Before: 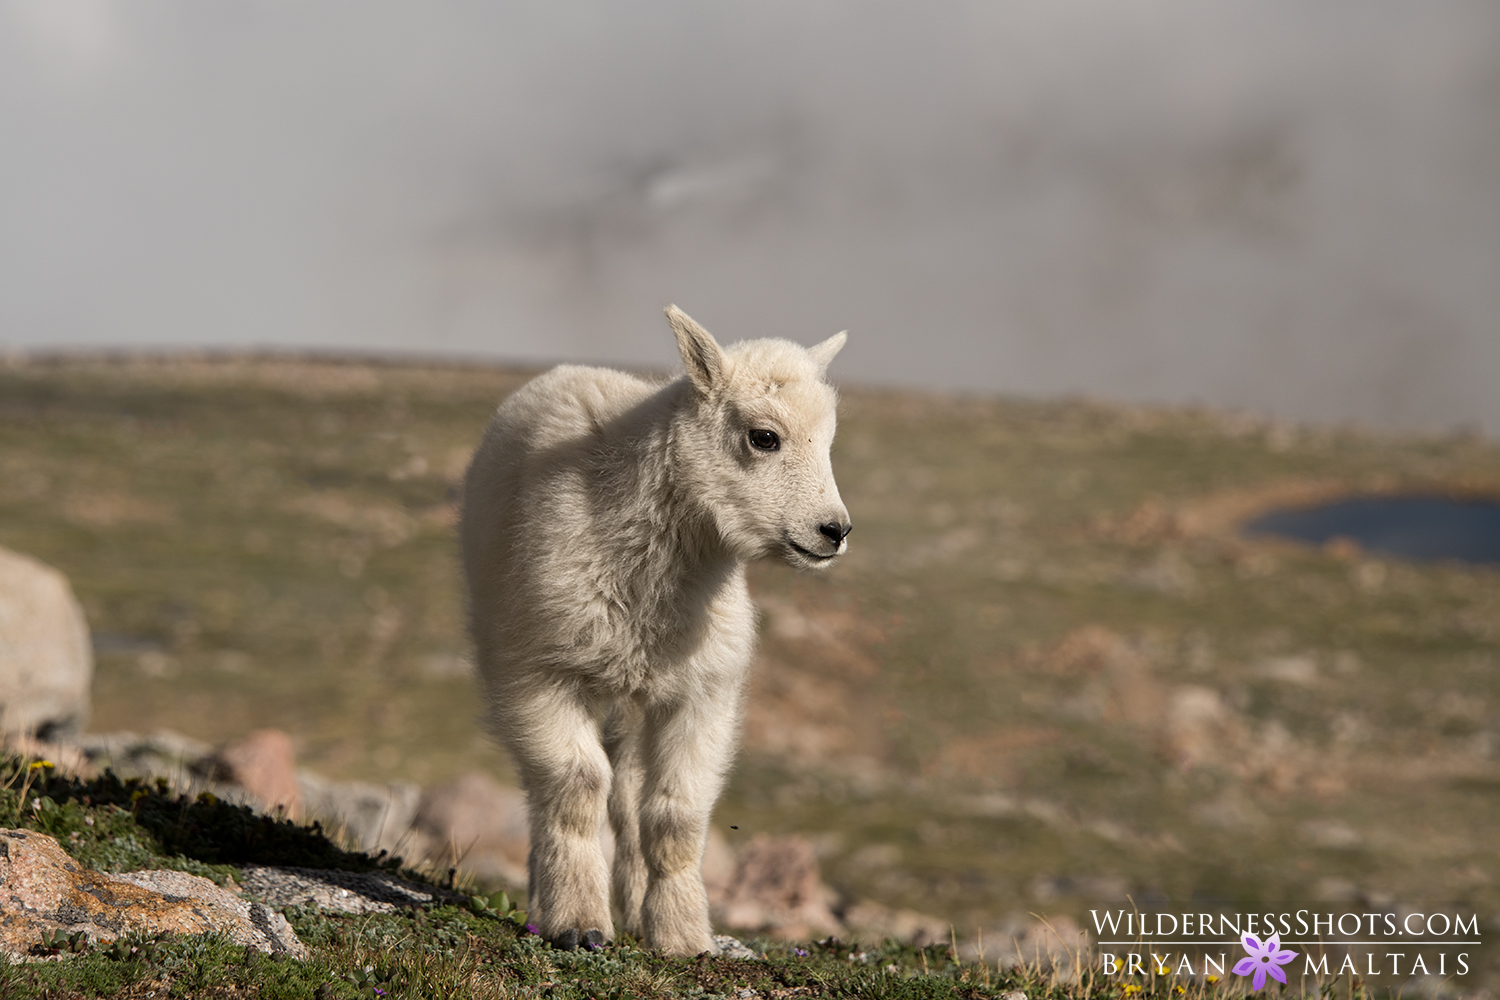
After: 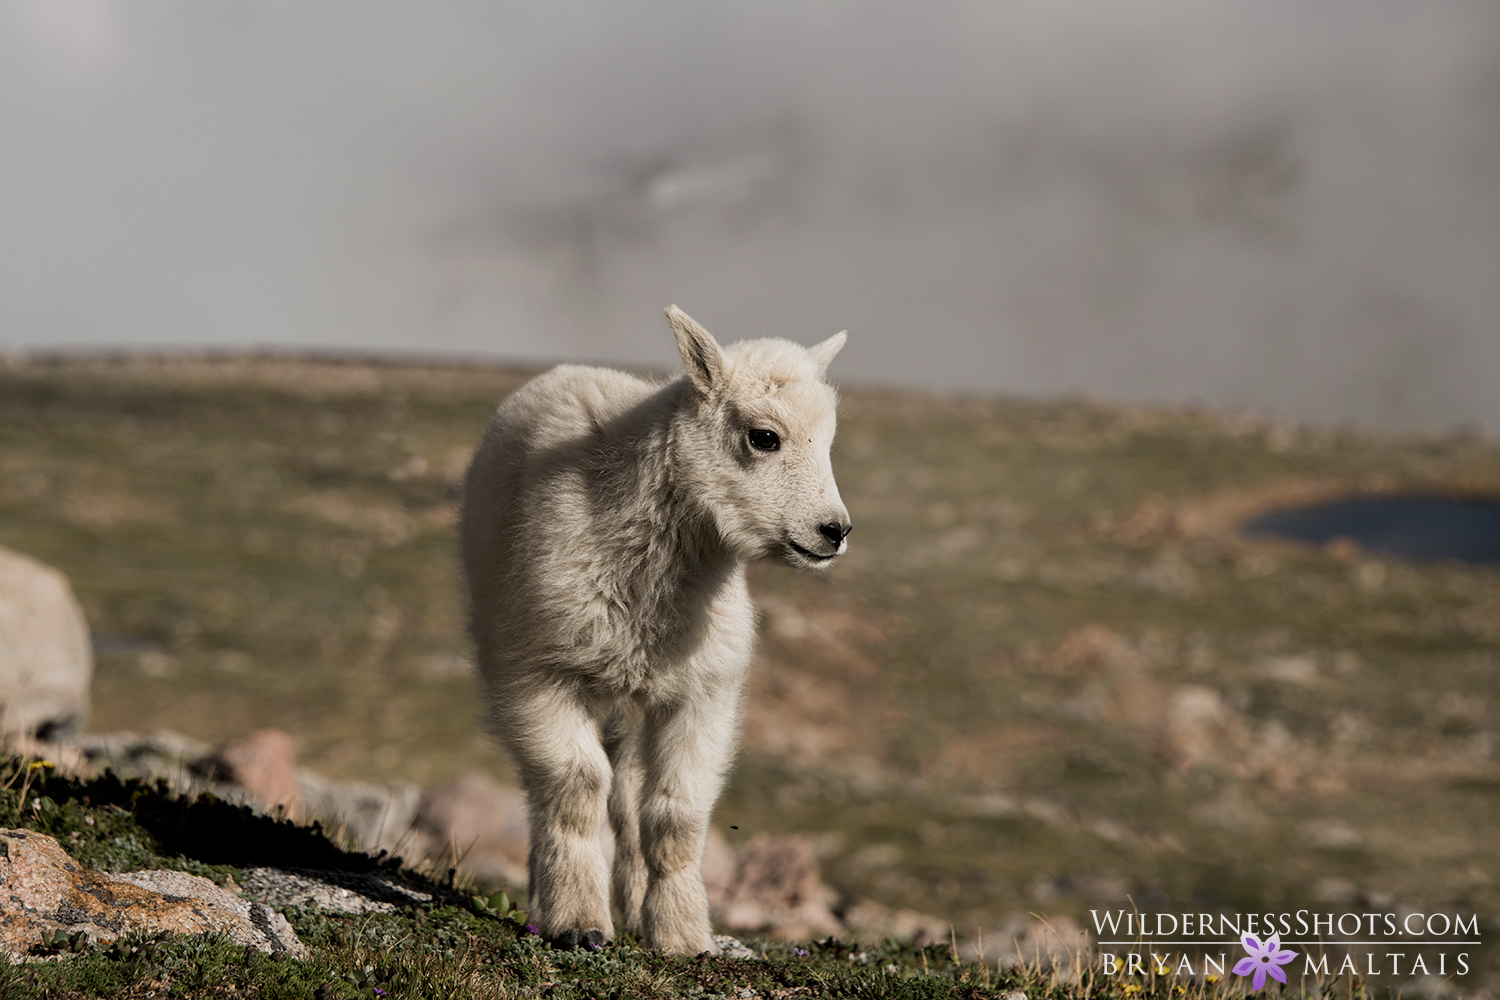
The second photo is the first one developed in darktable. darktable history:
filmic rgb: middle gray luminance 21.68%, black relative exposure -14.02 EV, white relative exposure 2.98 EV, threshold 2.99 EV, target black luminance 0%, hardness 8.87, latitude 60.2%, contrast 1.208, highlights saturation mix 4.83%, shadows ↔ highlights balance 40.94%, add noise in highlights 0.002, color science v3 (2019), use custom middle-gray values true, contrast in highlights soft, enable highlight reconstruction true
